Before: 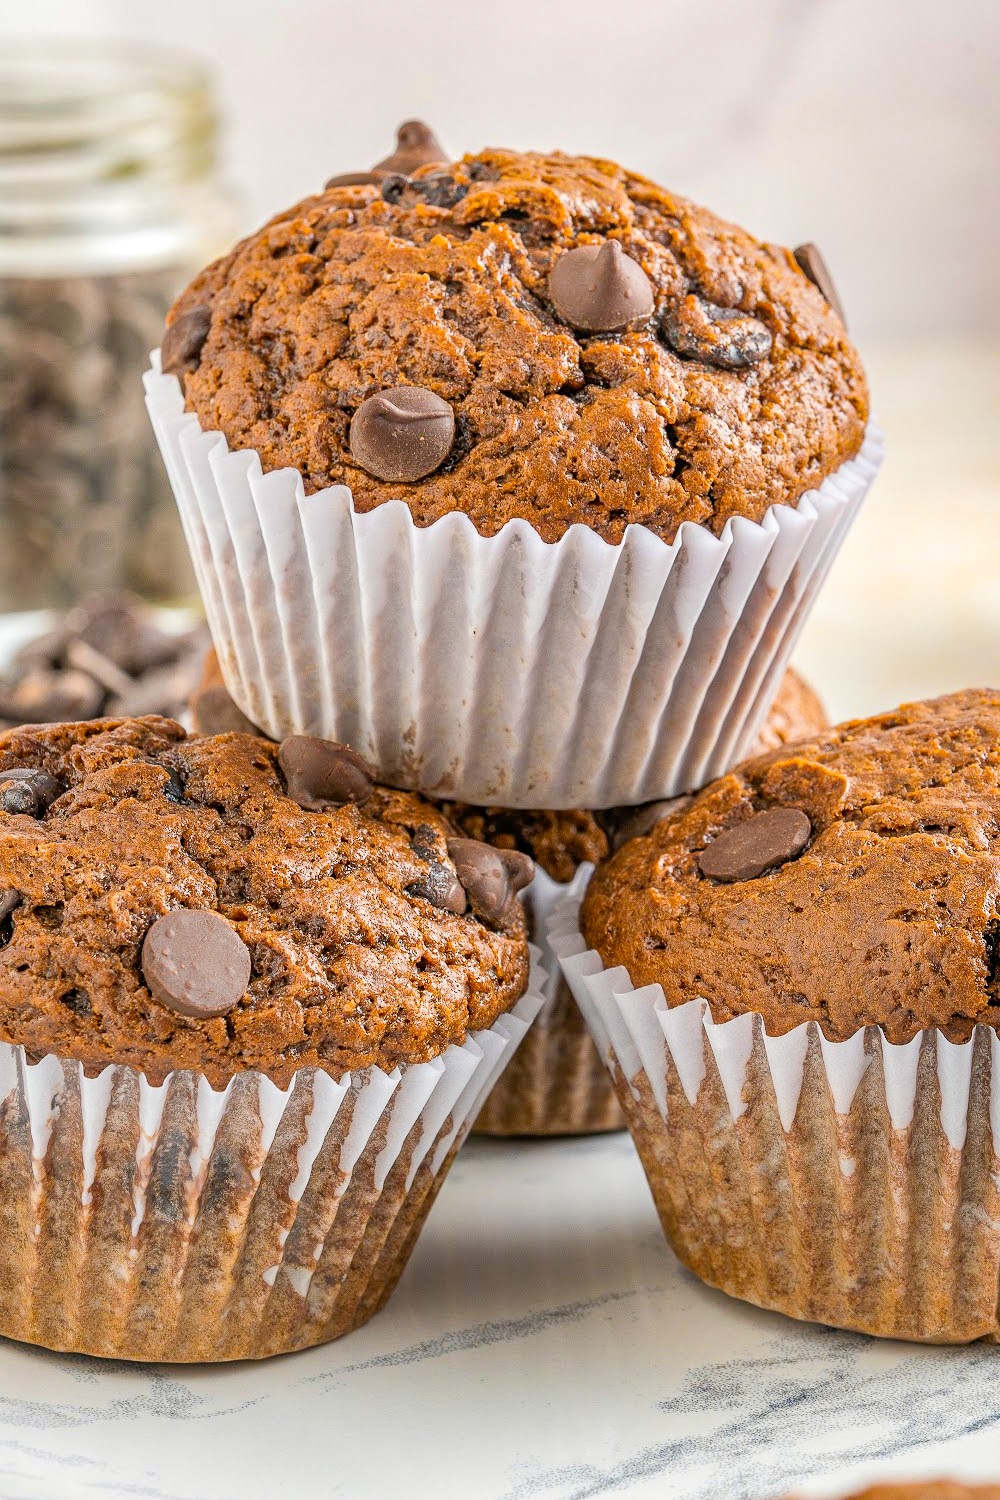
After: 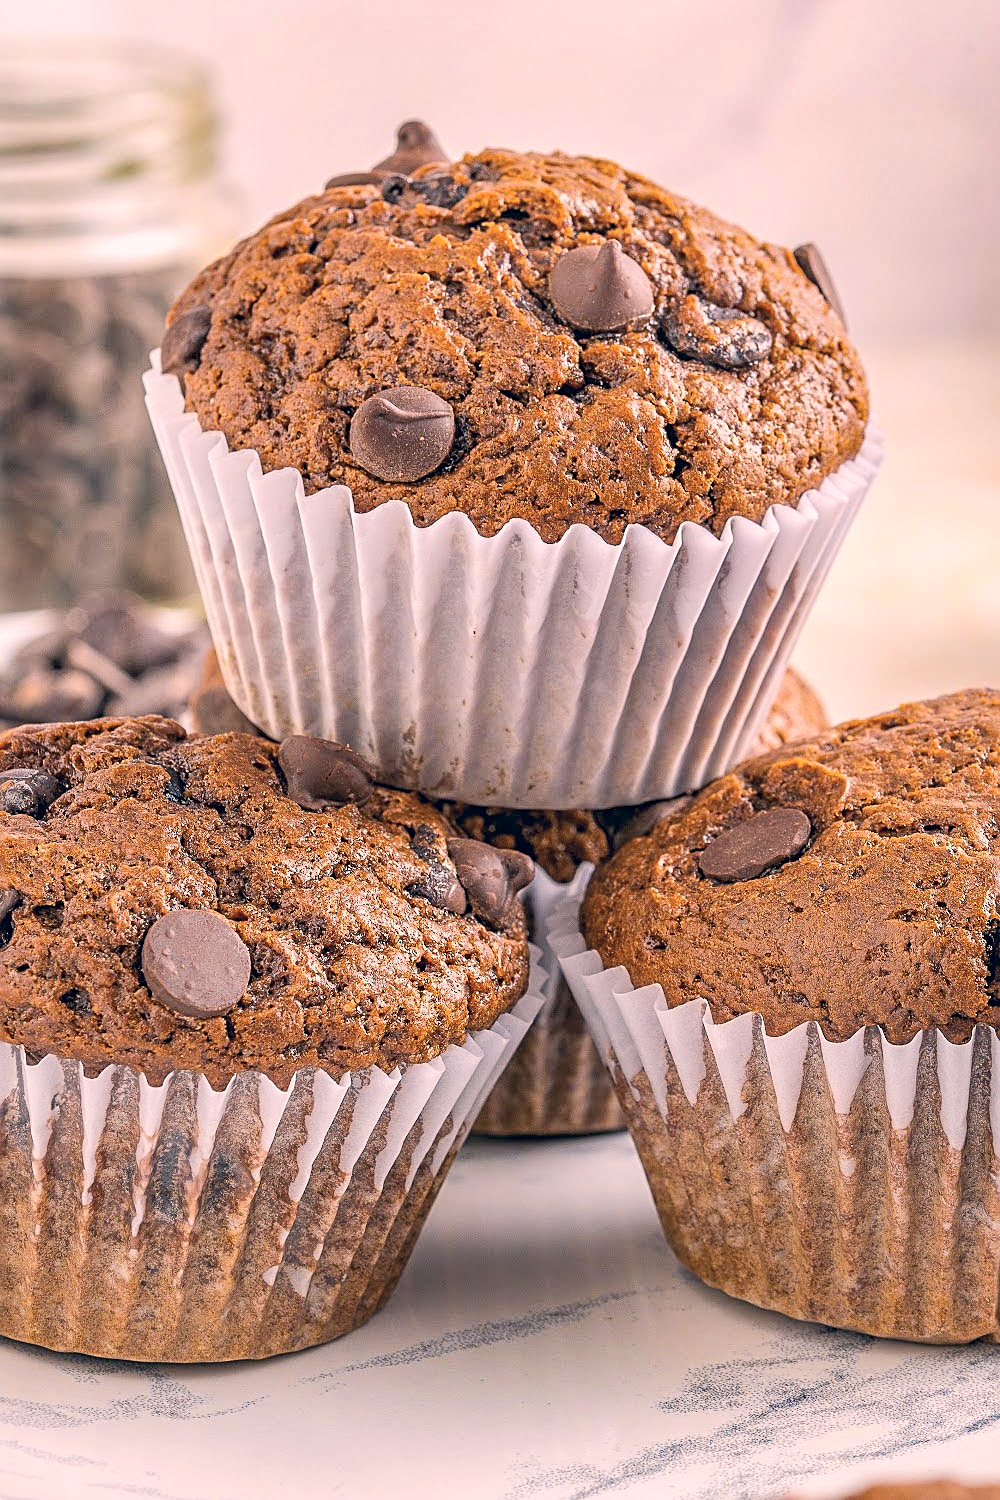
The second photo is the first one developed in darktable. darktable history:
color correction: highlights a* 14.46, highlights b* 5.85, shadows a* -5.53, shadows b* -15.24, saturation 0.85
sharpen: on, module defaults
